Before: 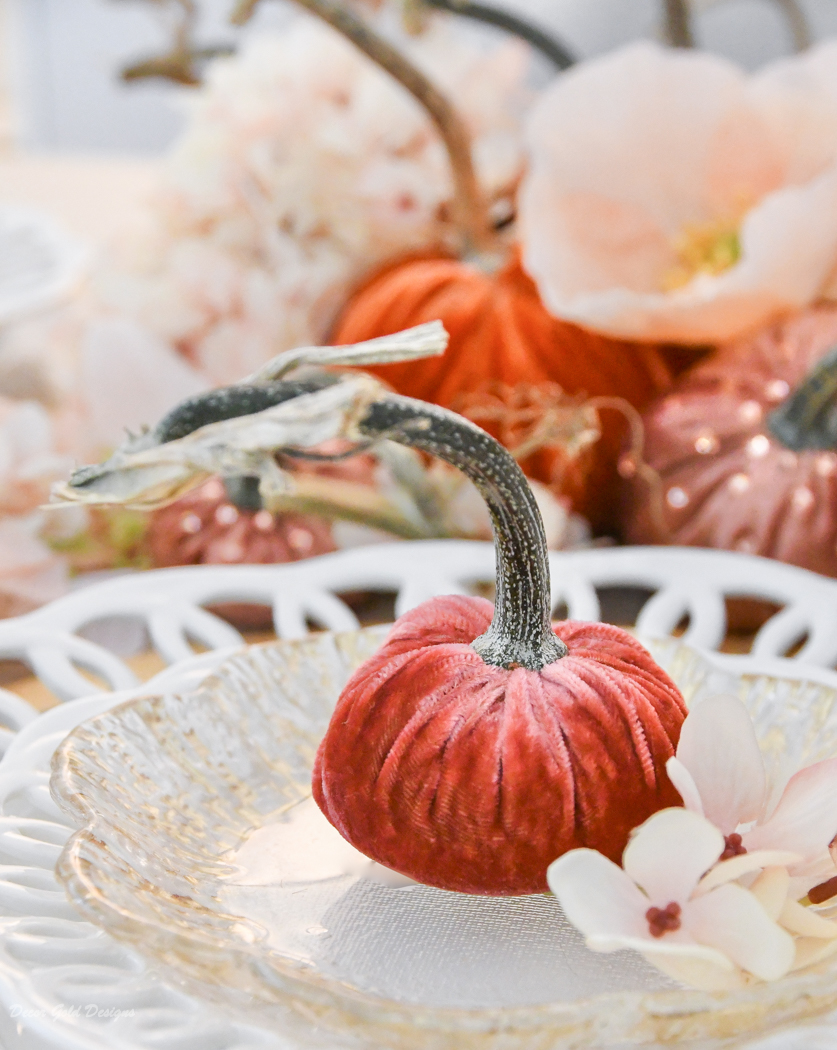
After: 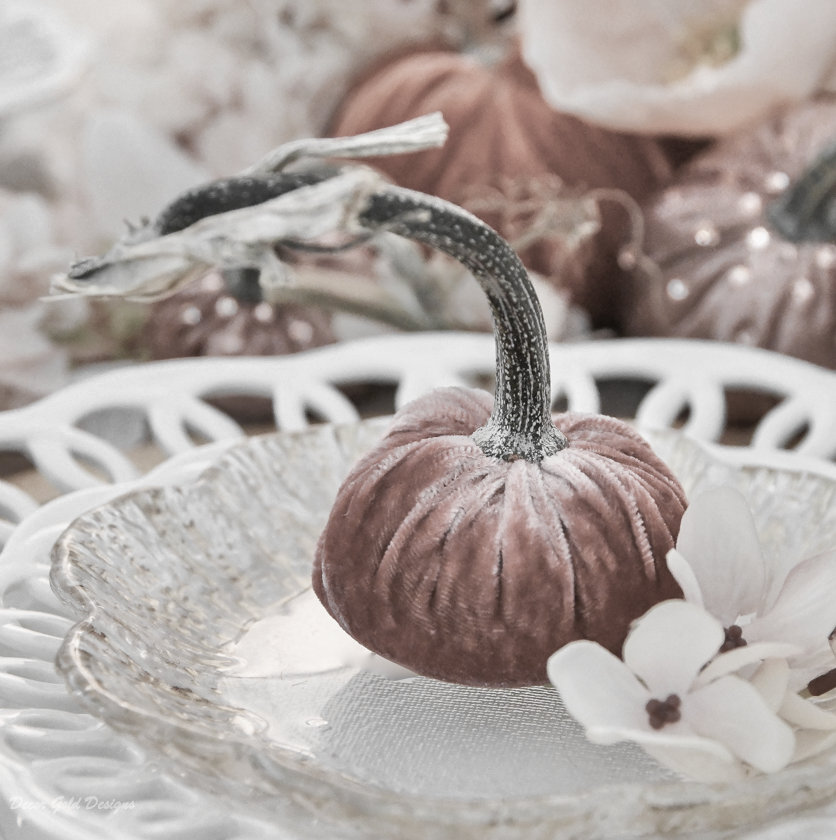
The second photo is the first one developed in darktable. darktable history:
color zones: curves: ch0 [(0, 0.613) (0.01, 0.613) (0.245, 0.448) (0.498, 0.529) (0.642, 0.665) (0.879, 0.777) (0.99, 0.613)]; ch1 [(0, 0.035) (0.121, 0.189) (0.259, 0.197) (0.415, 0.061) (0.589, 0.022) (0.732, 0.022) (0.857, 0.026) (0.991, 0.053)]
crop and rotate: top 19.998%
color balance: input saturation 100.43%, contrast fulcrum 14.22%, output saturation 70.41%
shadows and highlights: shadows 60, soften with gaussian
